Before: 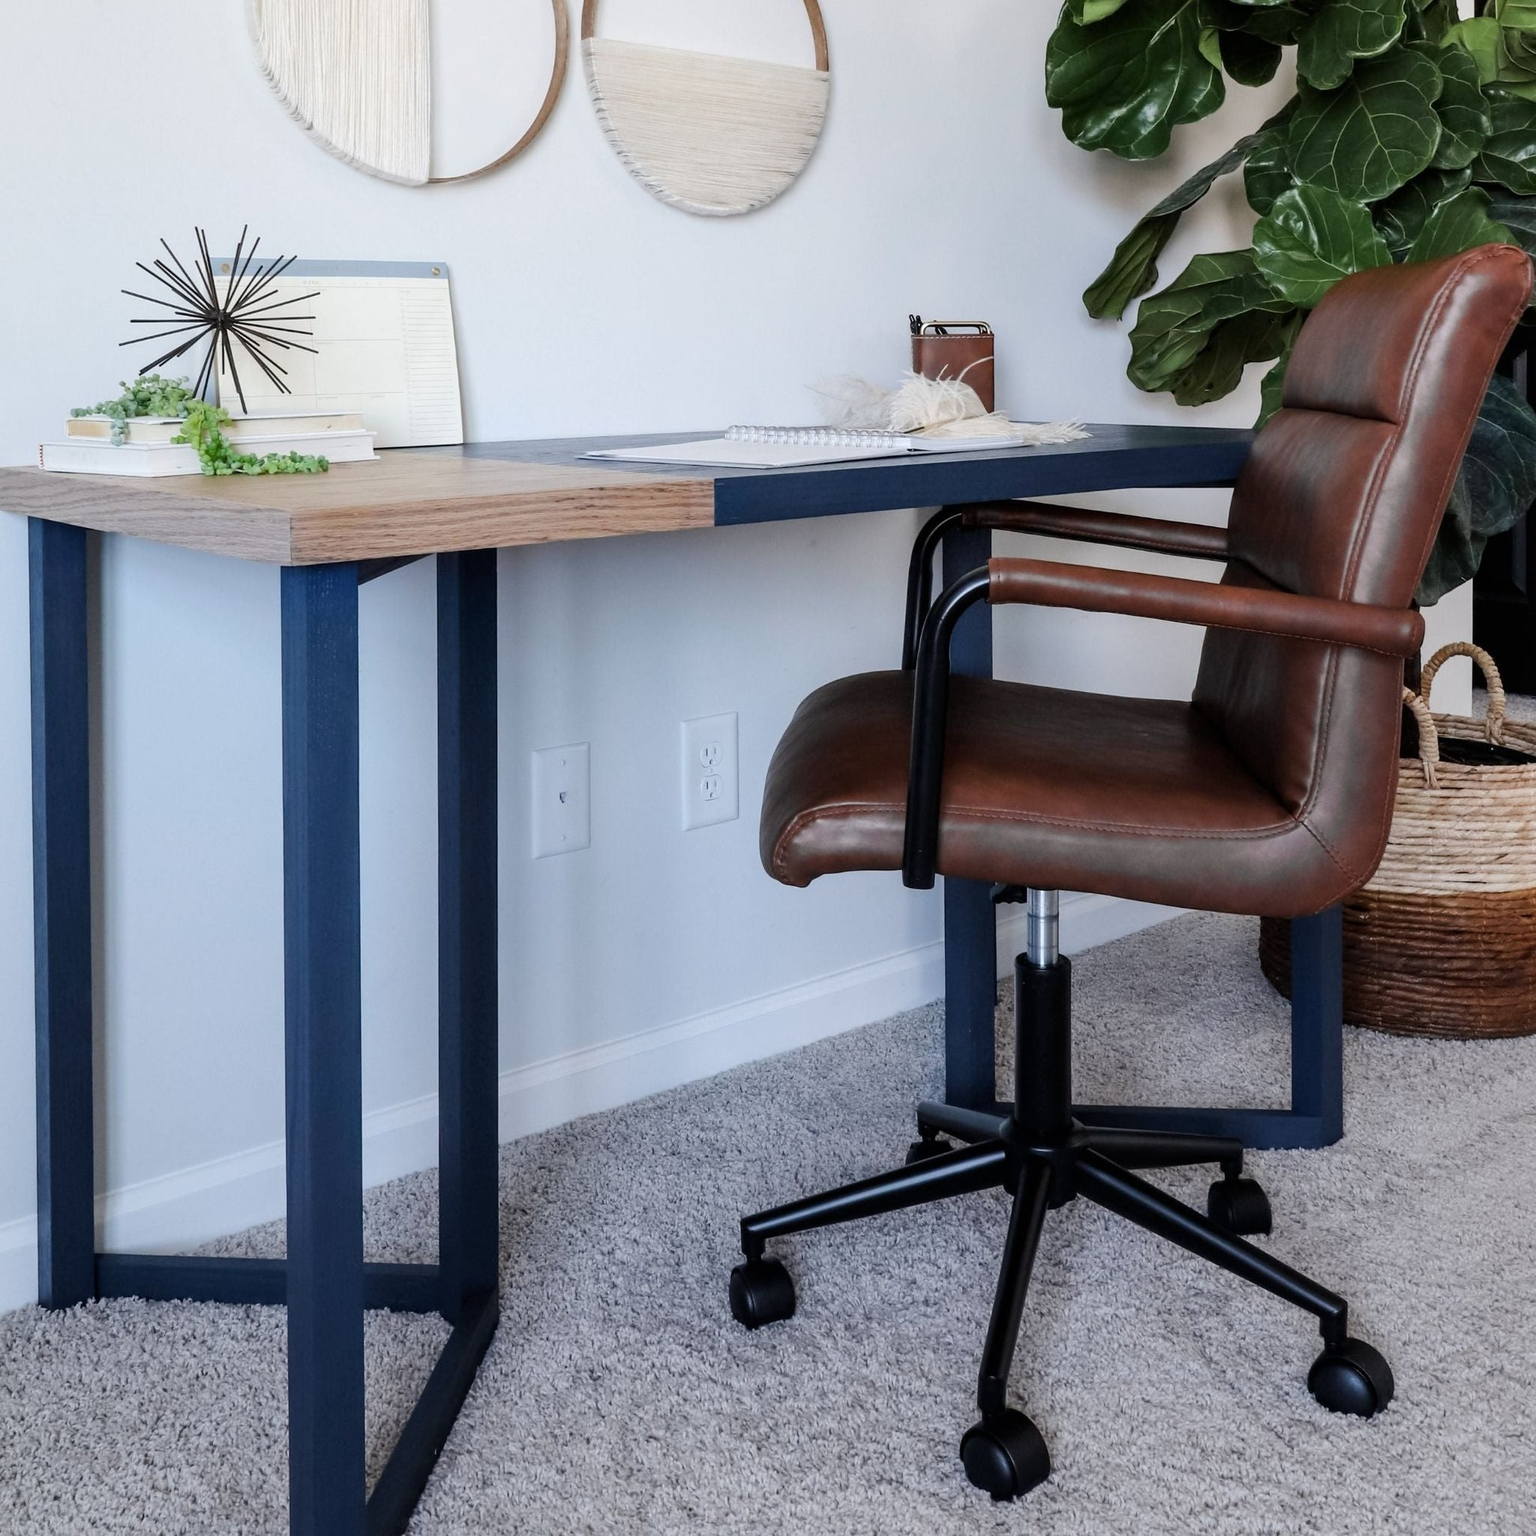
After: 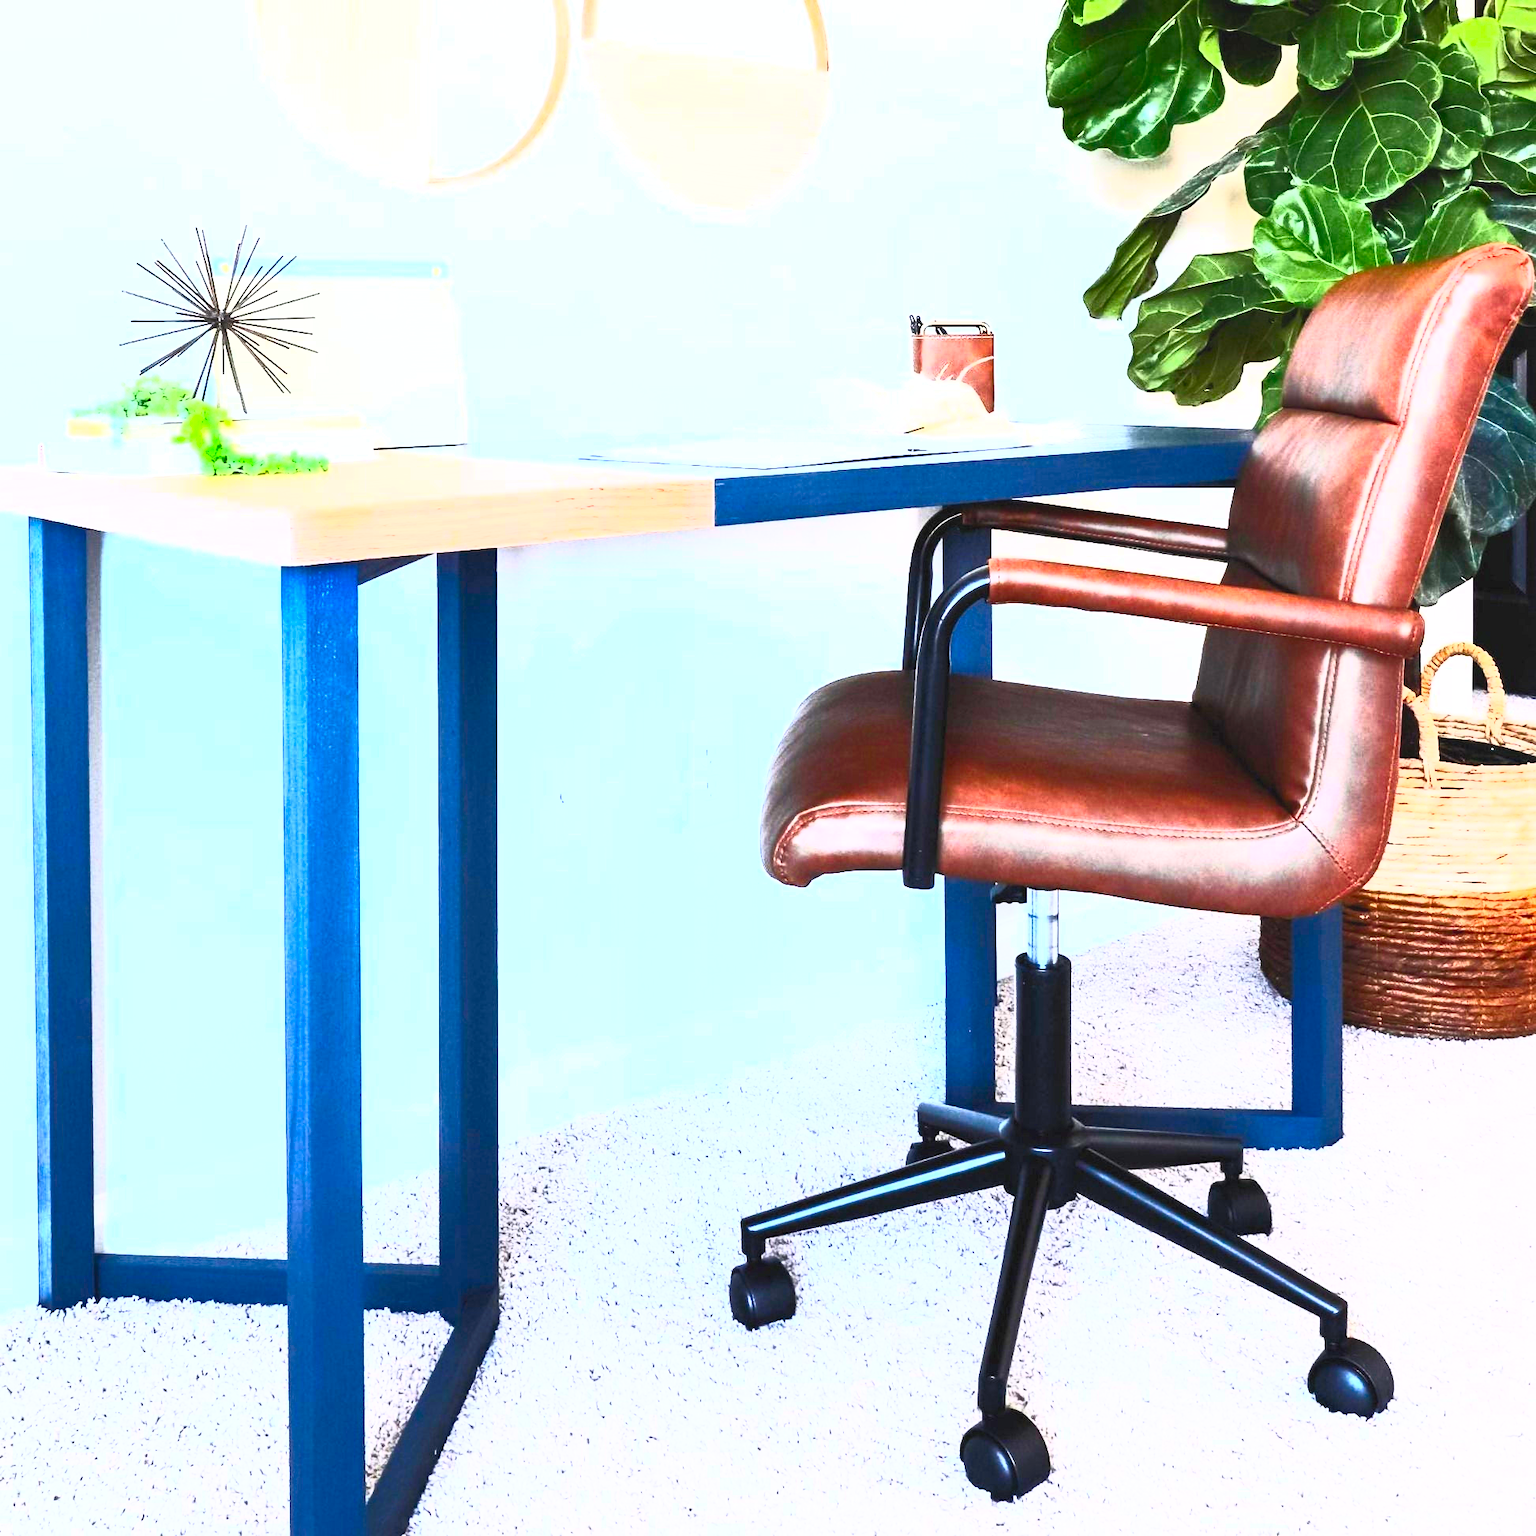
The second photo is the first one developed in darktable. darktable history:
exposure: black level correction 0, exposure 1.2 EV, compensate highlight preservation false
contrast brightness saturation: contrast 1, brightness 1, saturation 1
